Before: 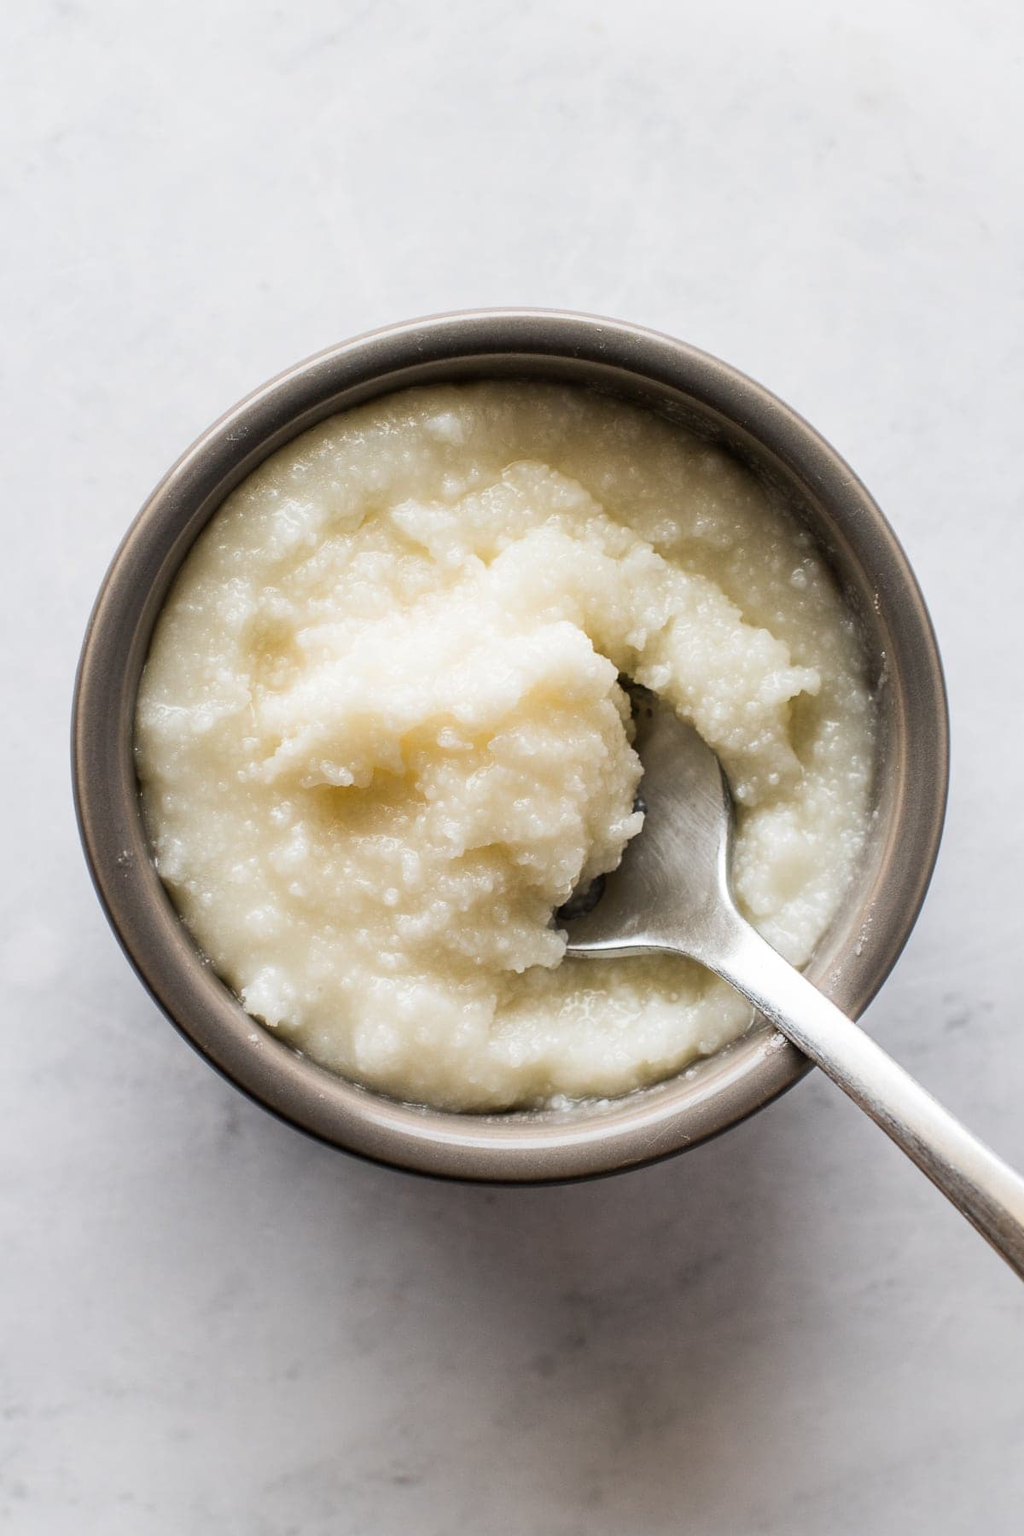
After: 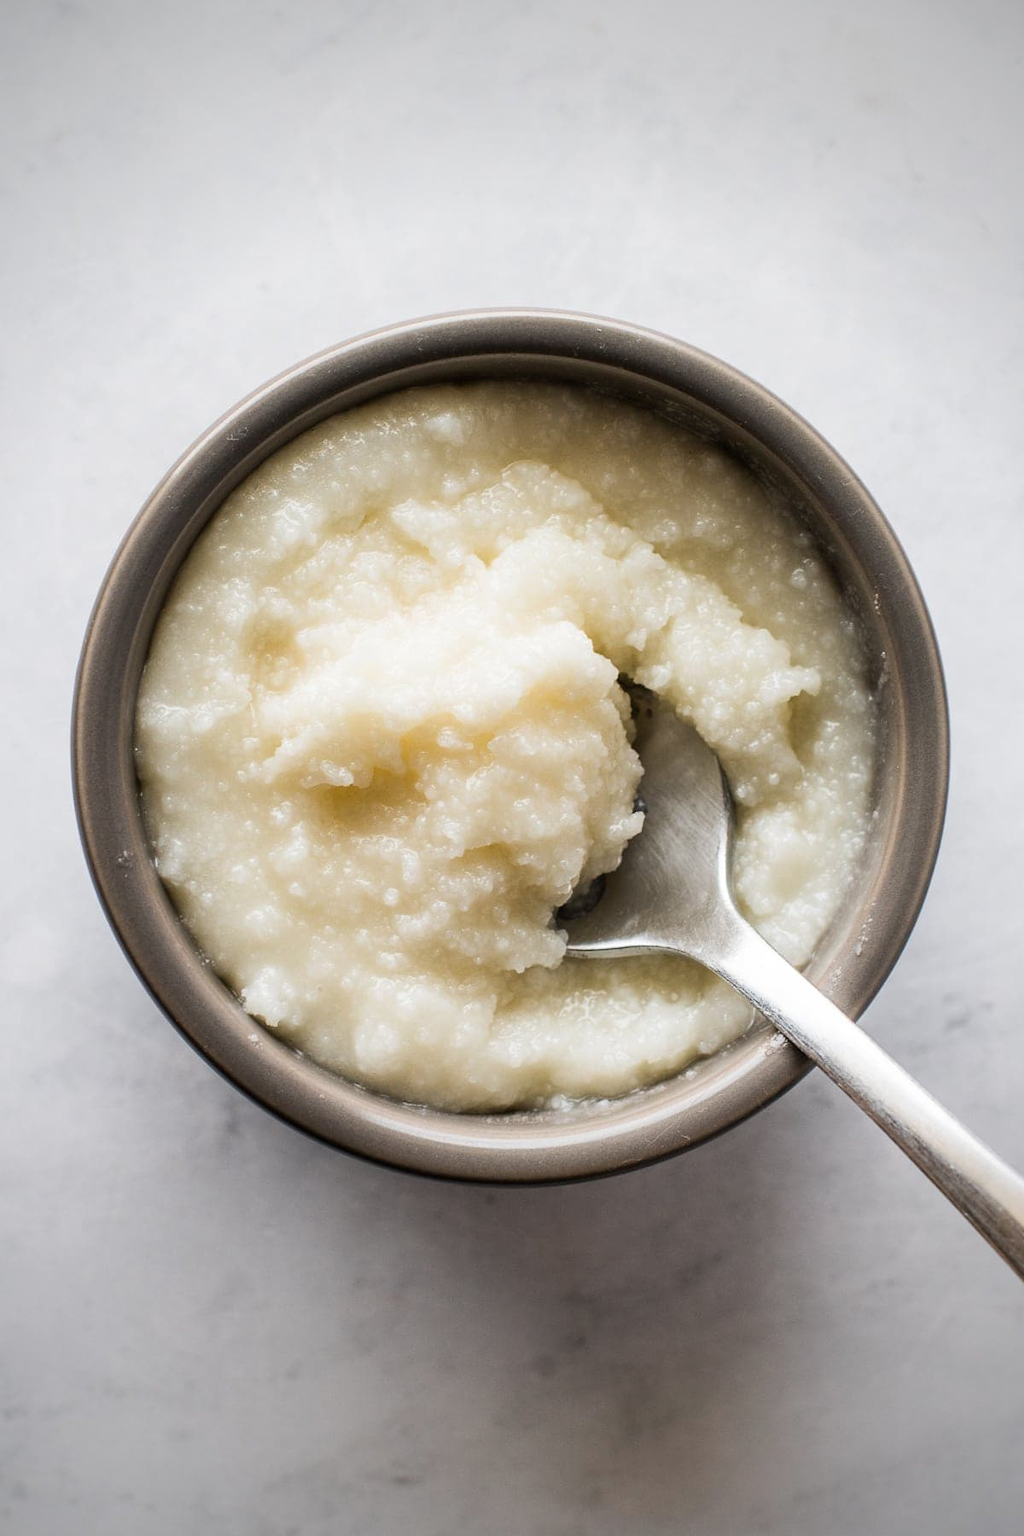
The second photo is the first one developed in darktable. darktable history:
vignetting: fall-off start 71.41%, saturation 0.035
